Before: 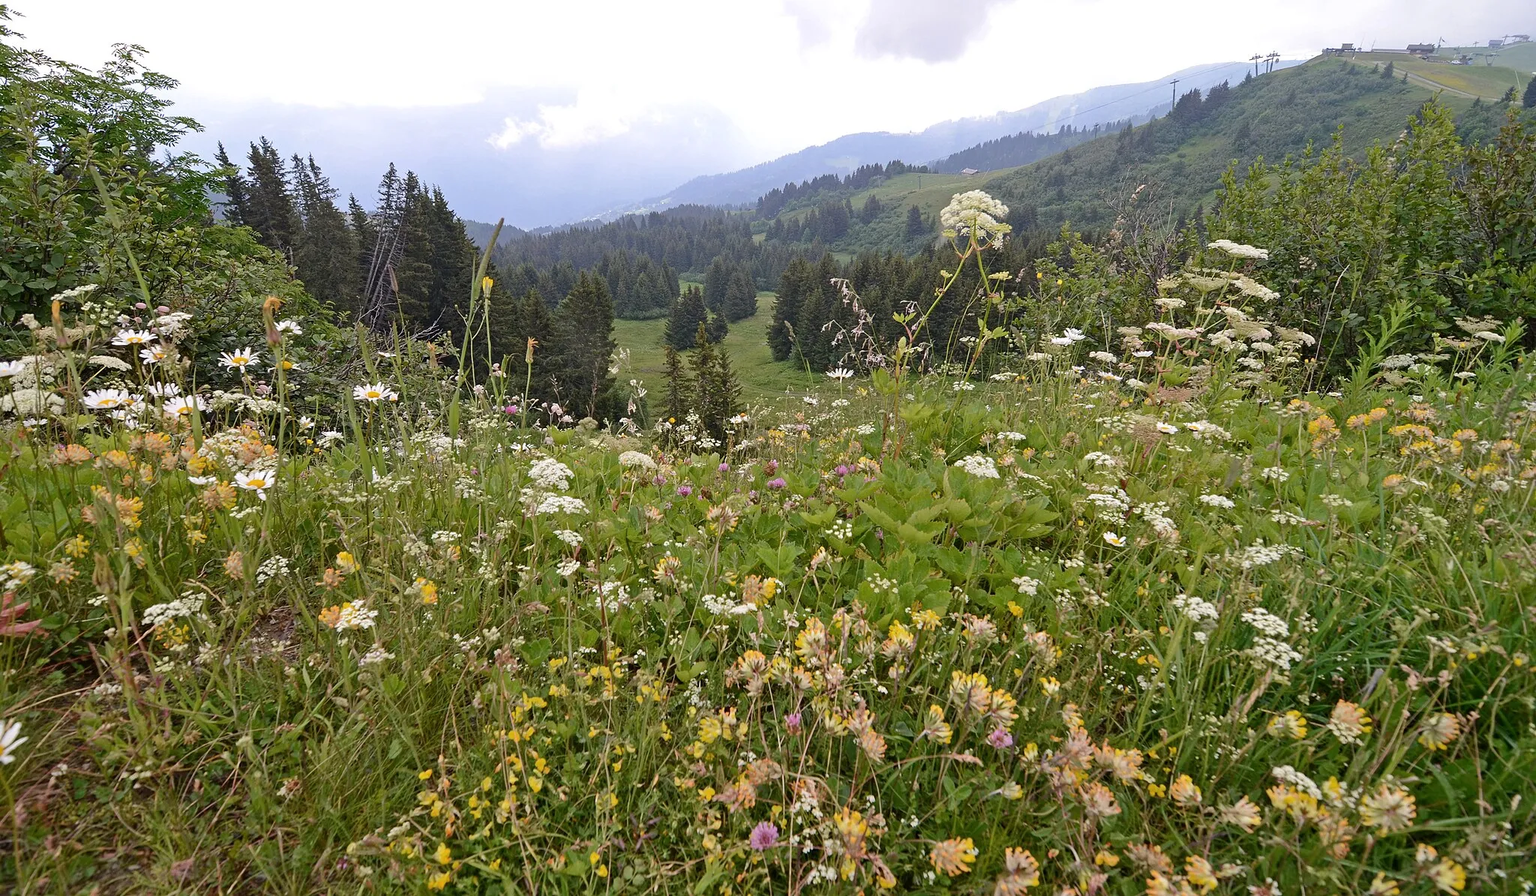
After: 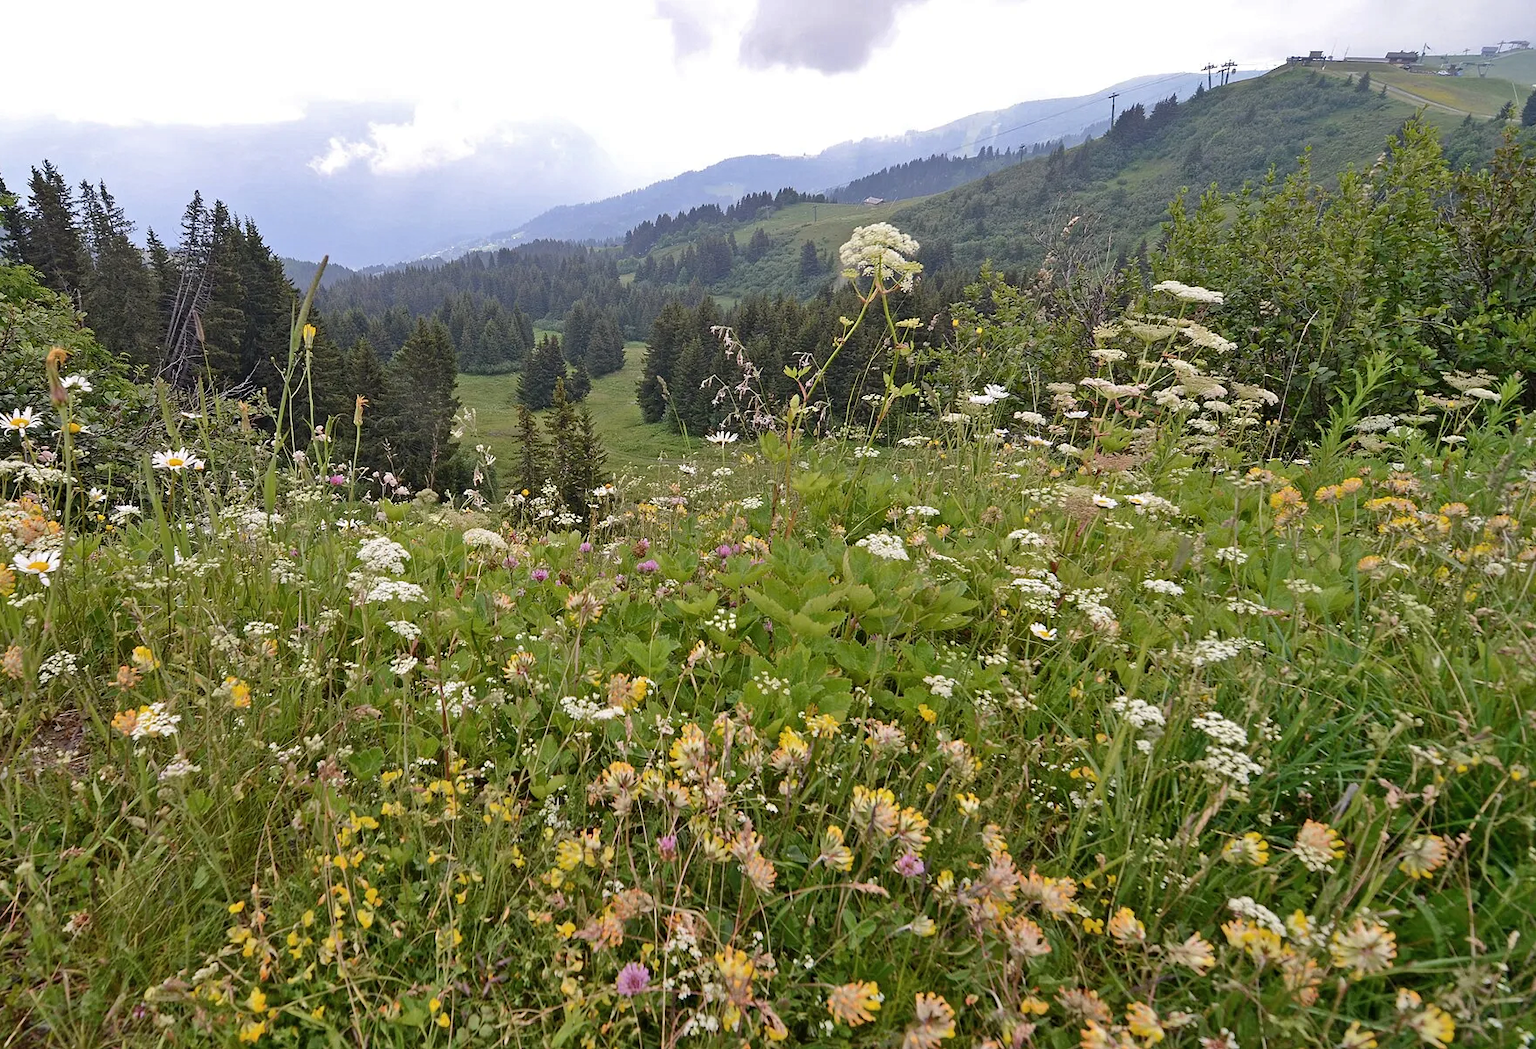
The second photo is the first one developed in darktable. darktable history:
shadows and highlights: soften with gaussian
crop and rotate: left 14.584%
